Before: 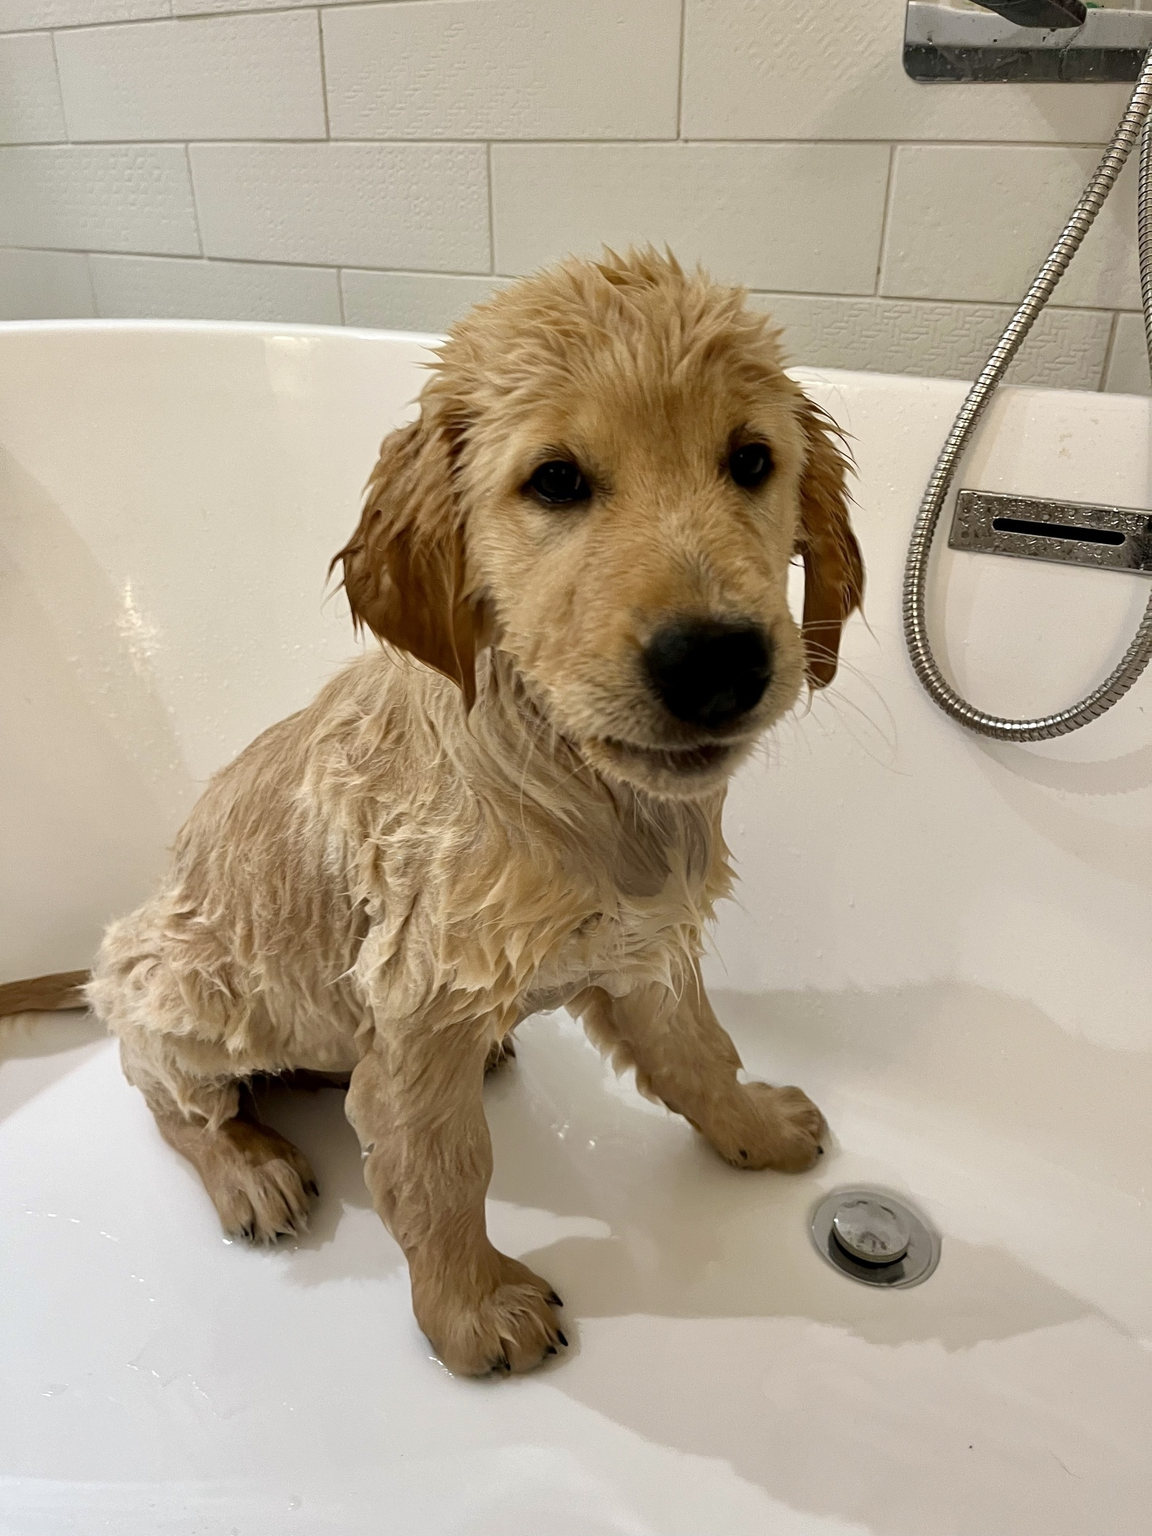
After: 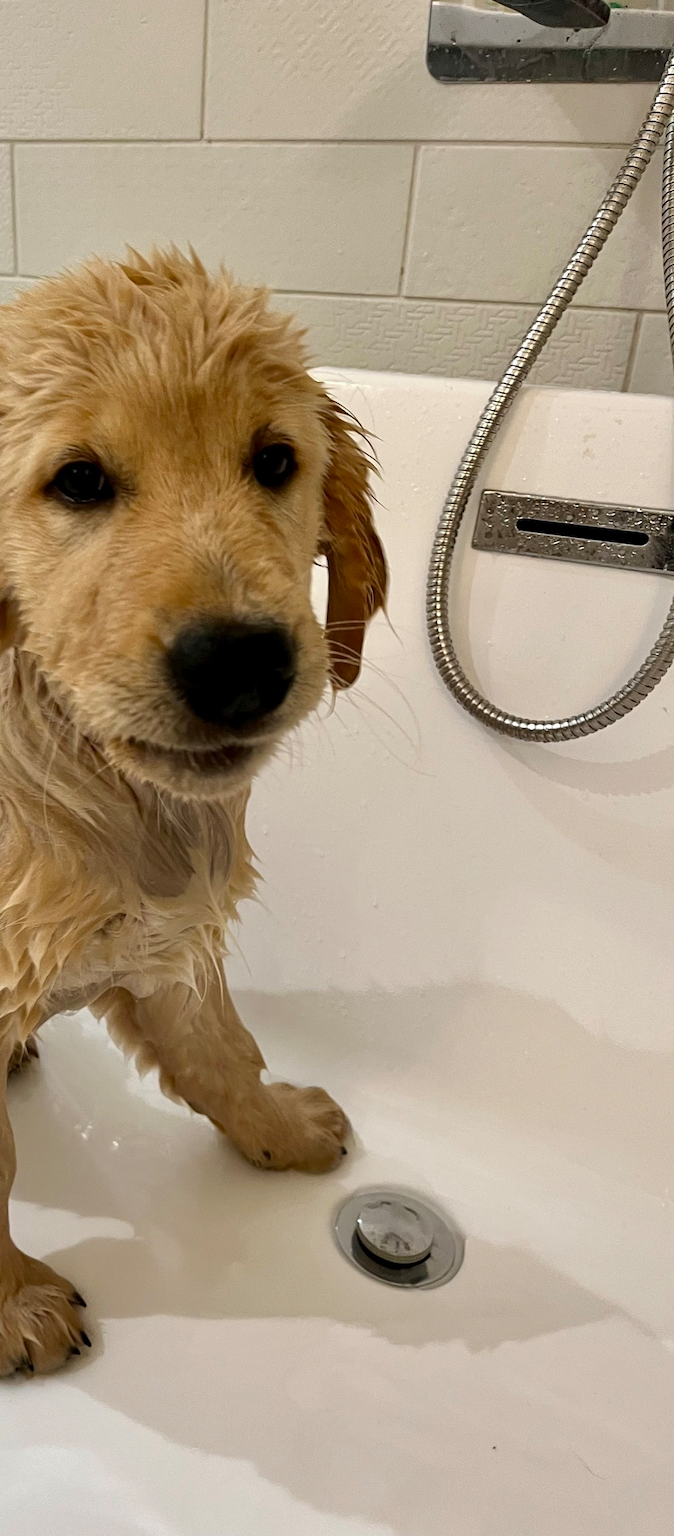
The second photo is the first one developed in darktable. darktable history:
crop: left 41.402%
